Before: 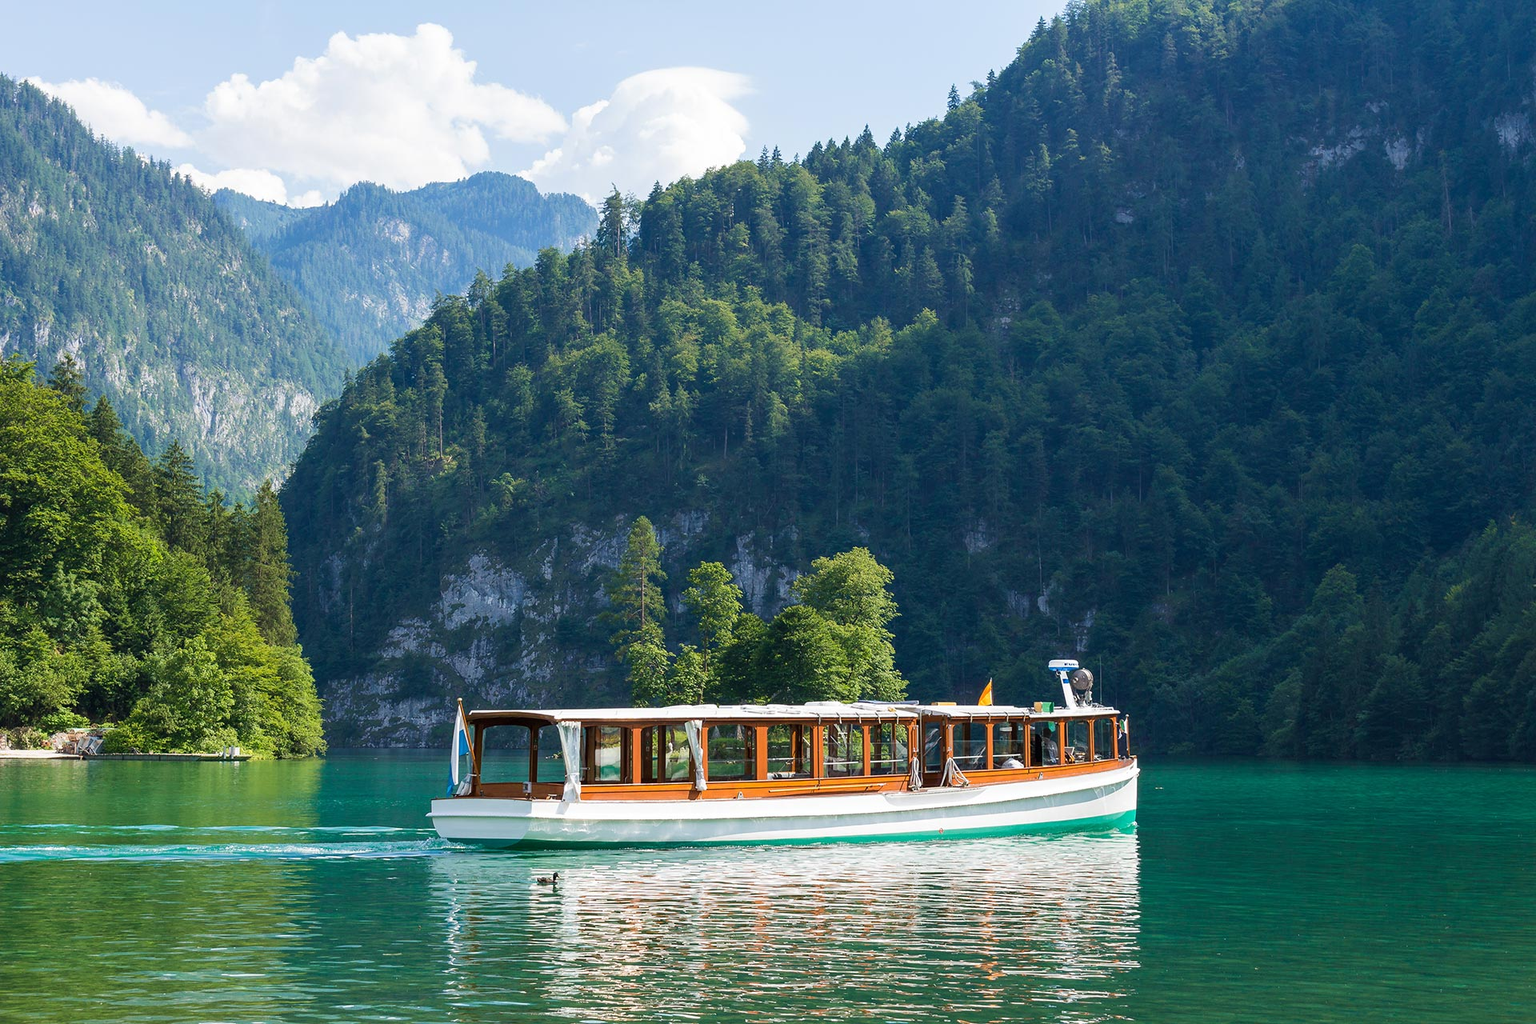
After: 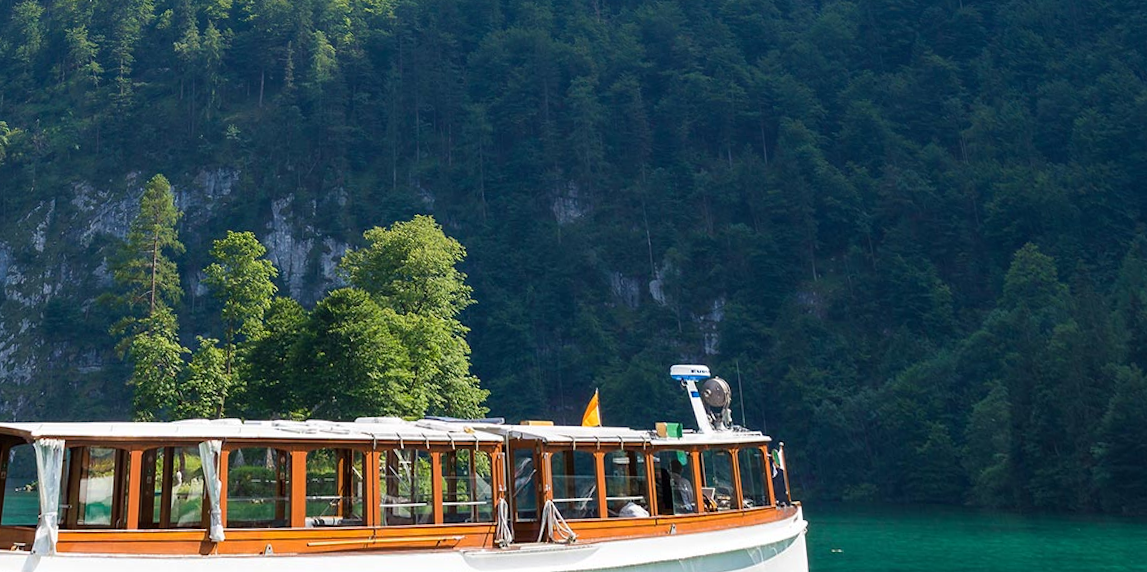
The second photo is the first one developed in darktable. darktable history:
rotate and perspective: rotation 0.72°, lens shift (vertical) -0.352, lens shift (horizontal) -0.051, crop left 0.152, crop right 0.859, crop top 0.019, crop bottom 0.964
crop and rotate: left 27.938%, top 27.046%, bottom 27.046%
